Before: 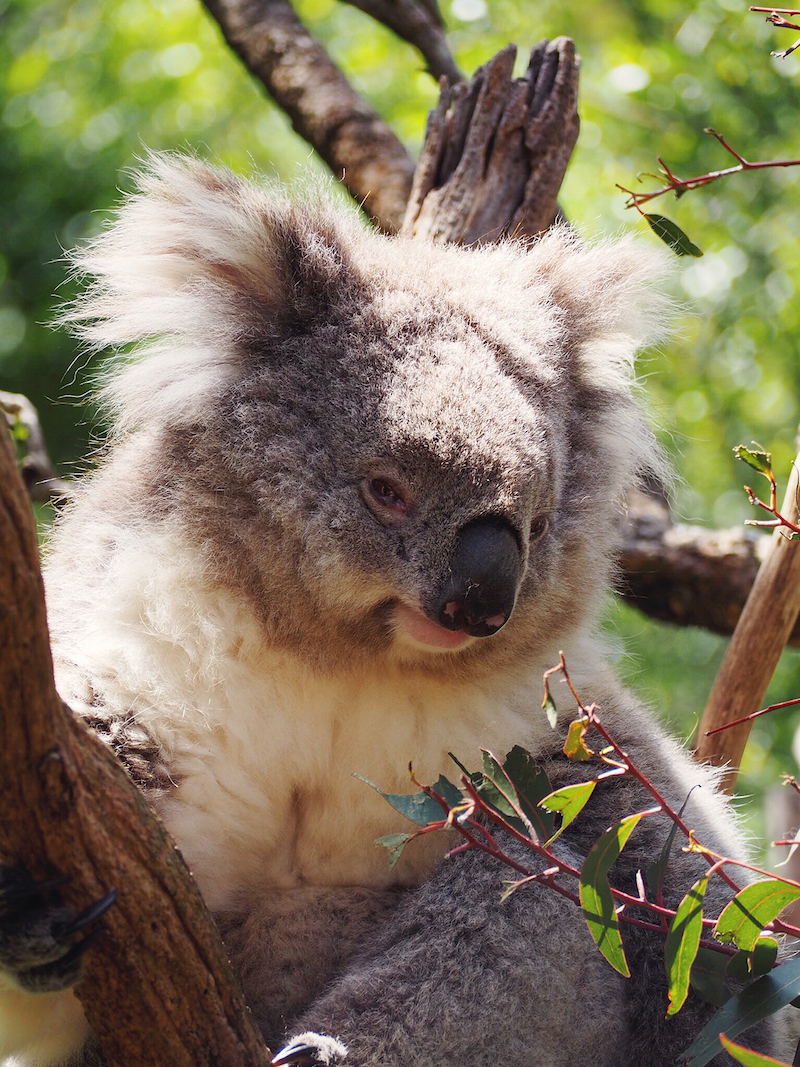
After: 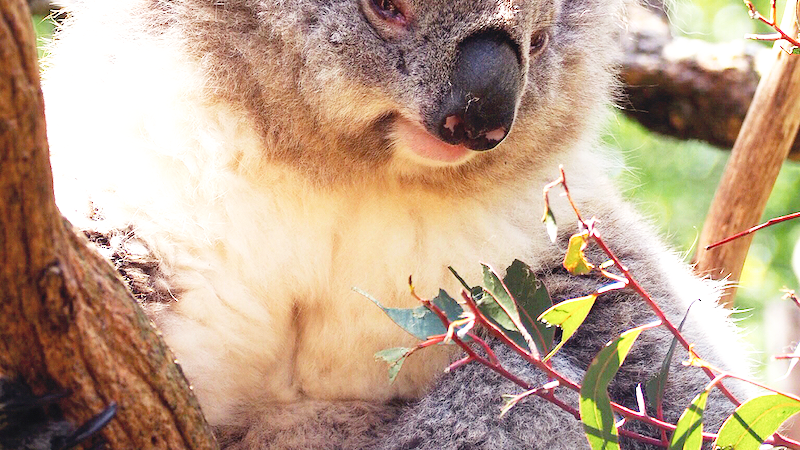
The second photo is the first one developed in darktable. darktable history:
exposure: black level correction 0, exposure 0.7 EV, compensate exposure bias true, compensate highlight preservation false
crop: top 45.551%, bottom 12.262%
base curve: curves: ch0 [(0, 0) (0.008, 0.007) (0.022, 0.029) (0.048, 0.089) (0.092, 0.197) (0.191, 0.399) (0.275, 0.534) (0.357, 0.65) (0.477, 0.78) (0.542, 0.833) (0.799, 0.973) (1, 1)], preserve colors none
